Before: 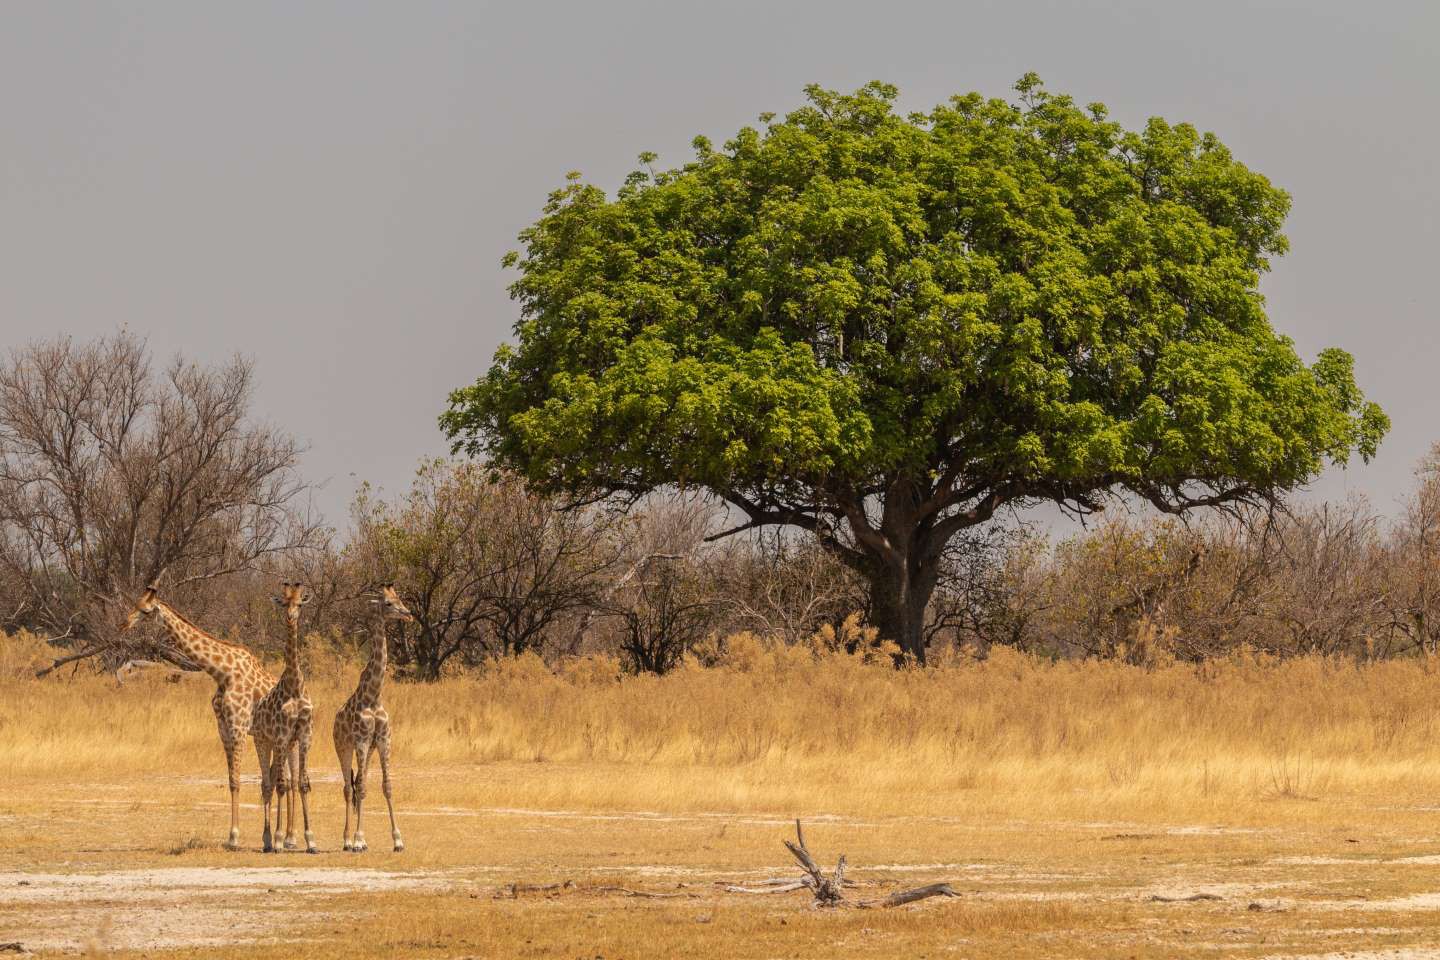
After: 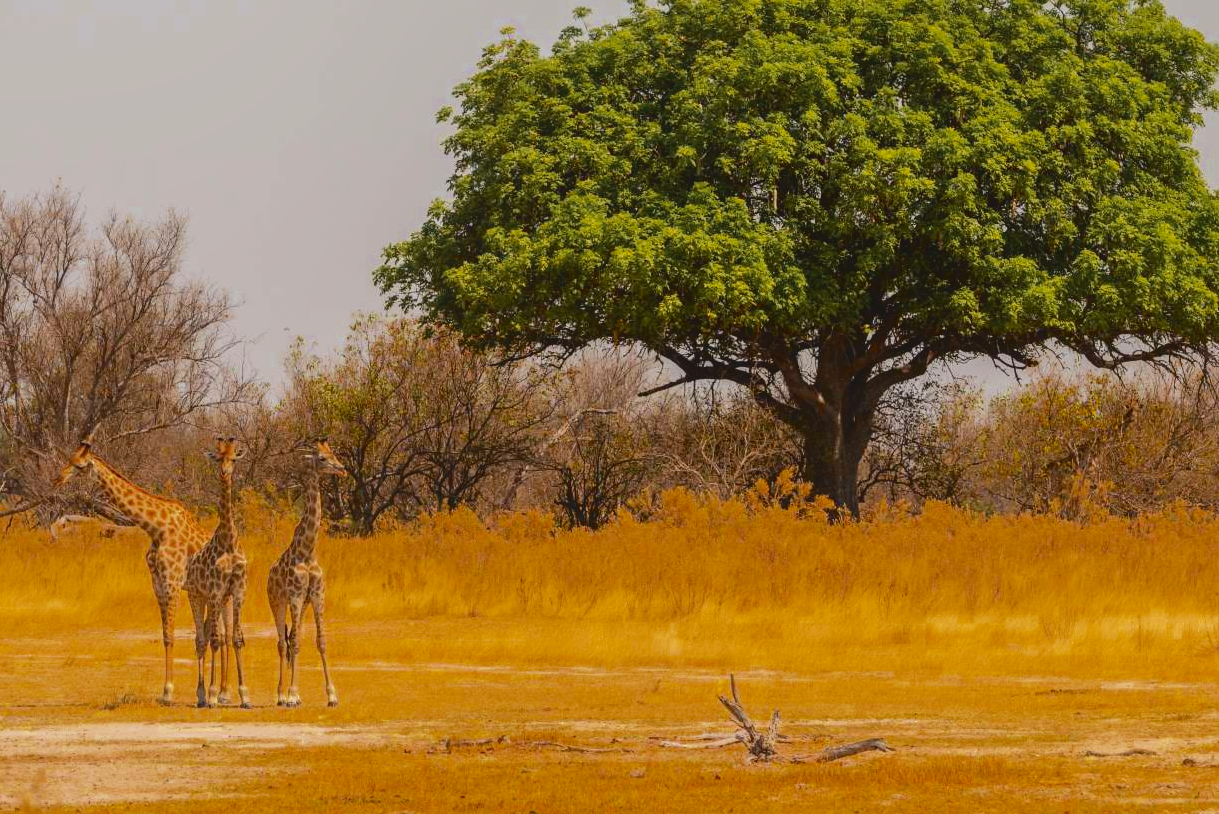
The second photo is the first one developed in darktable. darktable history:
crop and rotate: left 4.614%, top 15.177%, right 10.703%
tone curve: curves: ch0 [(0, 0) (0.004, 0.001) (0.133, 0.112) (0.325, 0.362) (0.832, 0.893) (1, 1)], color space Lab, independent channels, preserve colors none
contrast brightness saturation: contrast 0.093, saturation 0.268
local contrast: highlights 68%, shadows 67%, detail 83%, midtone range 0.326
color zones: curves: ch0 [(0.11, 0.396) (0.195, 0.36) (0.25, 0.5) (0.303, 0.412) (0.357, 0.544) (0.75, 0.5) (0.967, 0.328)]; ch1 [(0, 0.468) (0.112, 0.512) (0.202, 0.6) (0.25, 0.5) (0.307, 0.352) (0.357, 0.544) (0.75, 0.5) (0.963, 0.524)]
